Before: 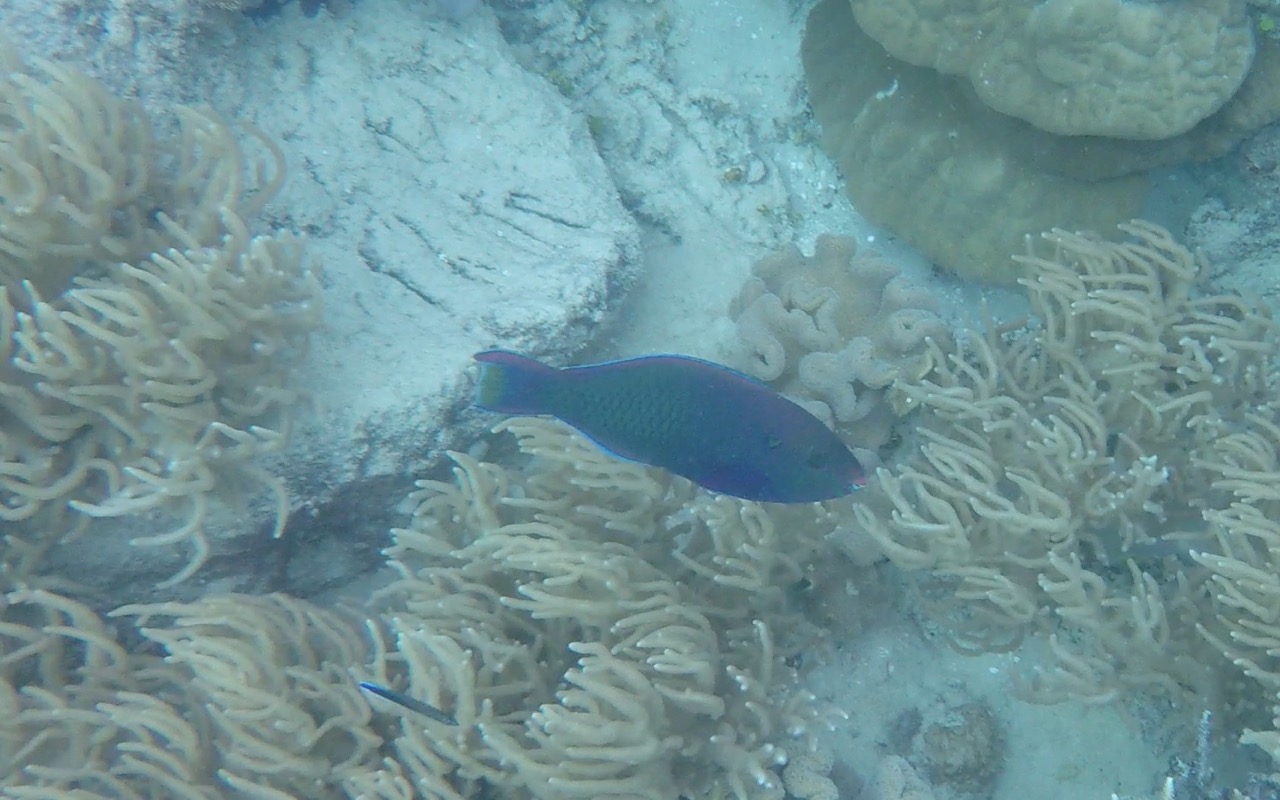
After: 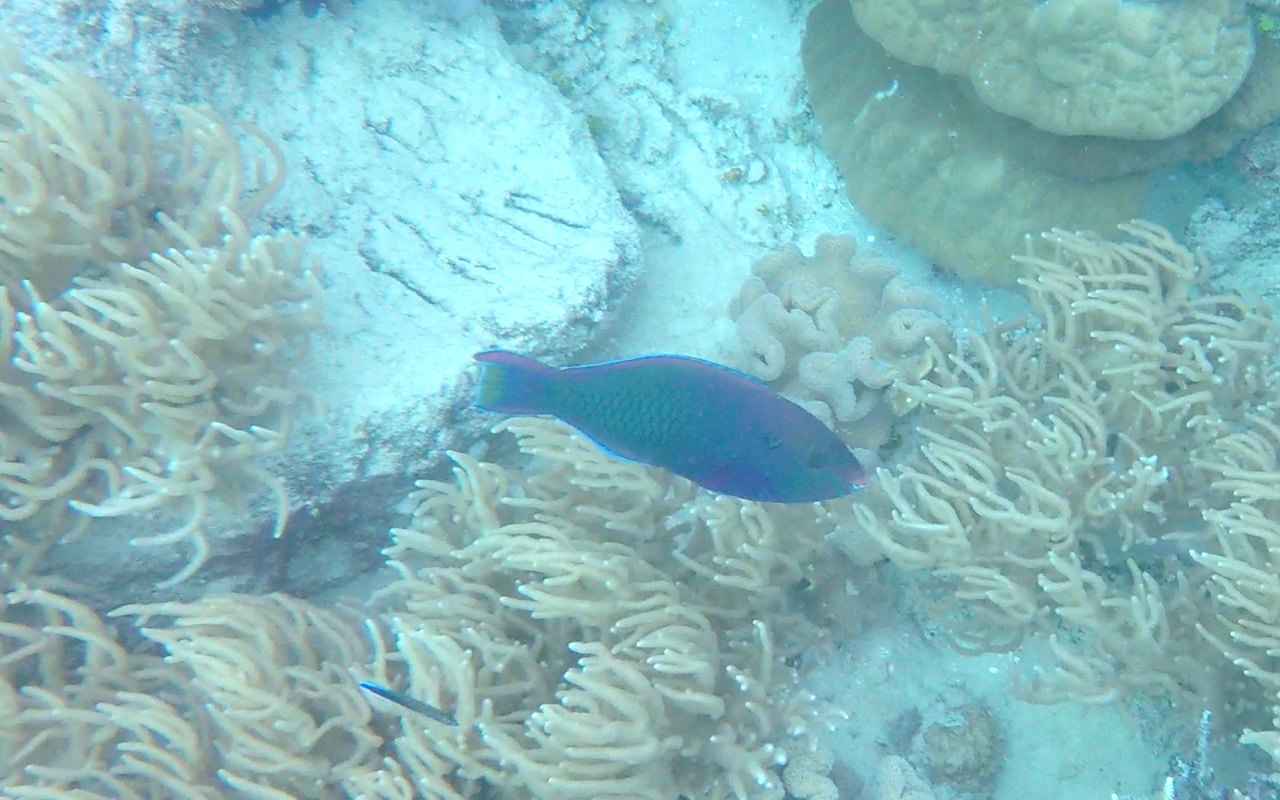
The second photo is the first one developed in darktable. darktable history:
color balance: mode lift, gamma, gain (sRGB), lift [1, 1.049, 1, 1]
exposure: exposure 0.722 EV, compensate highlight preservation false
